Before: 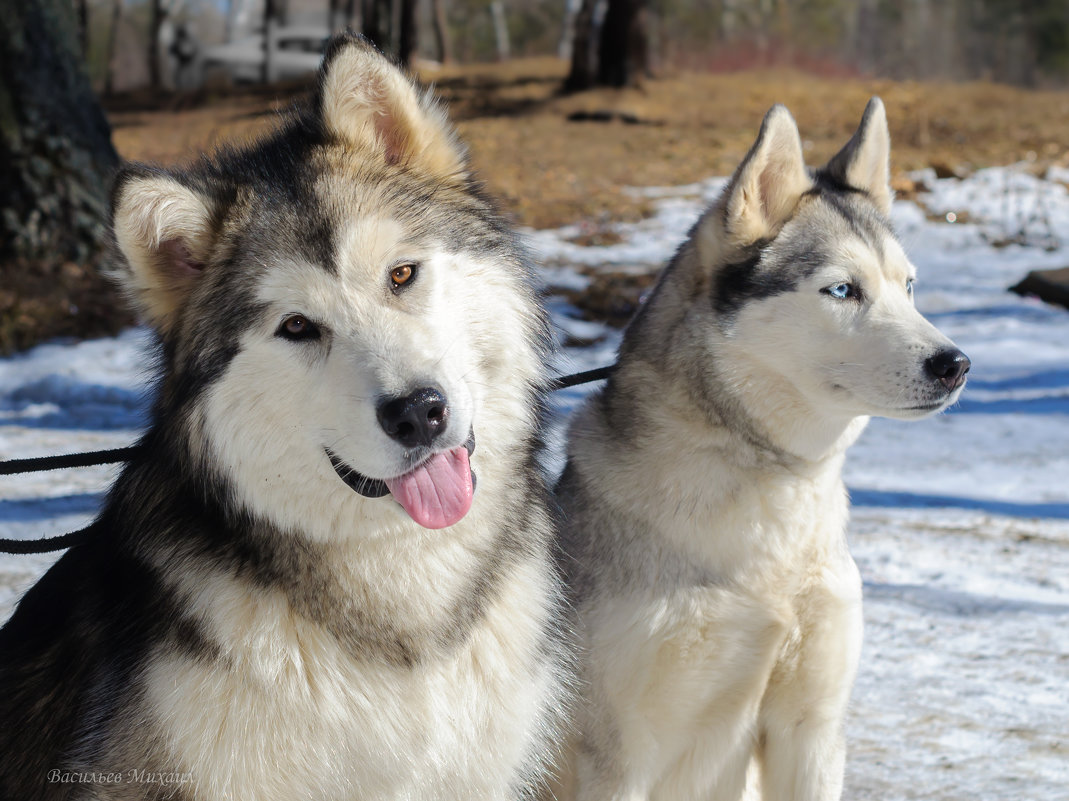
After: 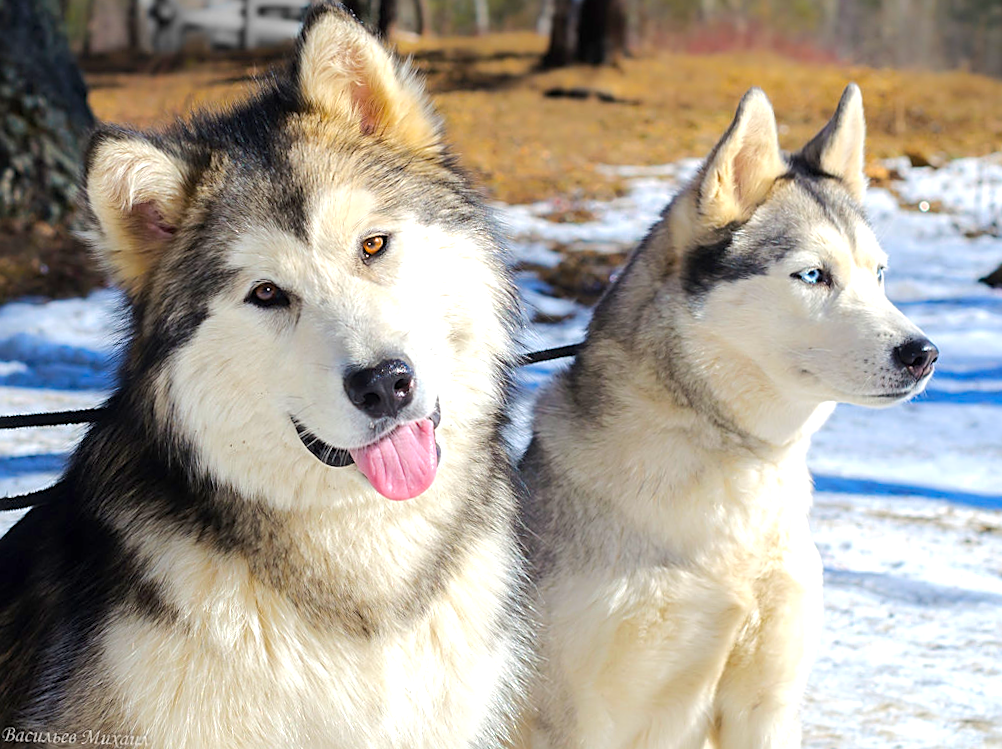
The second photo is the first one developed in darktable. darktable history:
sharpen: on, module defaults
crop and rotate: angle -2.38°
exposure: black level correction 0.001, exposure 0.5 EV, compensate exposure bias true, compensate highlight preservation false
rotate and perspective: rotation -0.45°, automatic cropping original format, crop left 0.008, crop right 0.992, crop top 0.012, crop bottom 0.988
color balance rgb: perceptual saturation grading › global saturation 25%, perceptual brilliance grading › mid-tones 10%, perceptual brilliance grading › shadows 15%, global vibrance 20%
